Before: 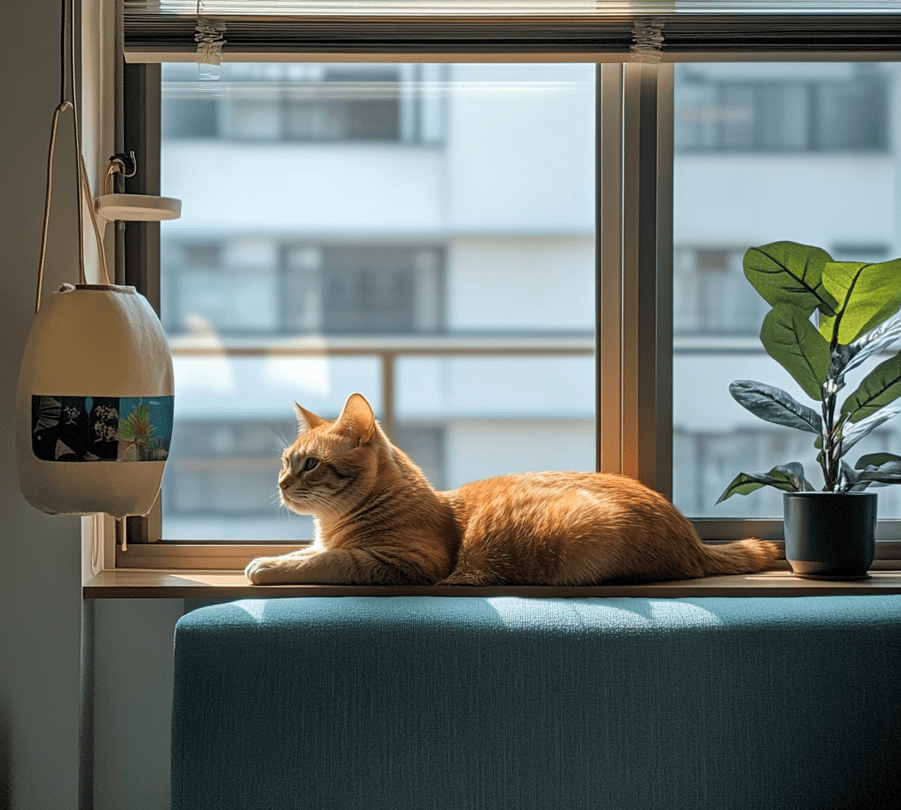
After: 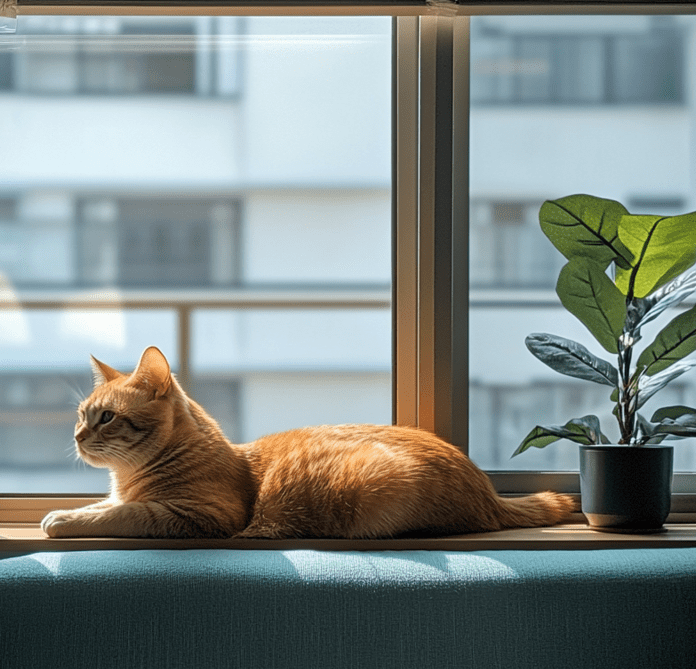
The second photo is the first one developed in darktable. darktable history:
crop: left 22.715%, top 5.815%, bottom 11.514%
